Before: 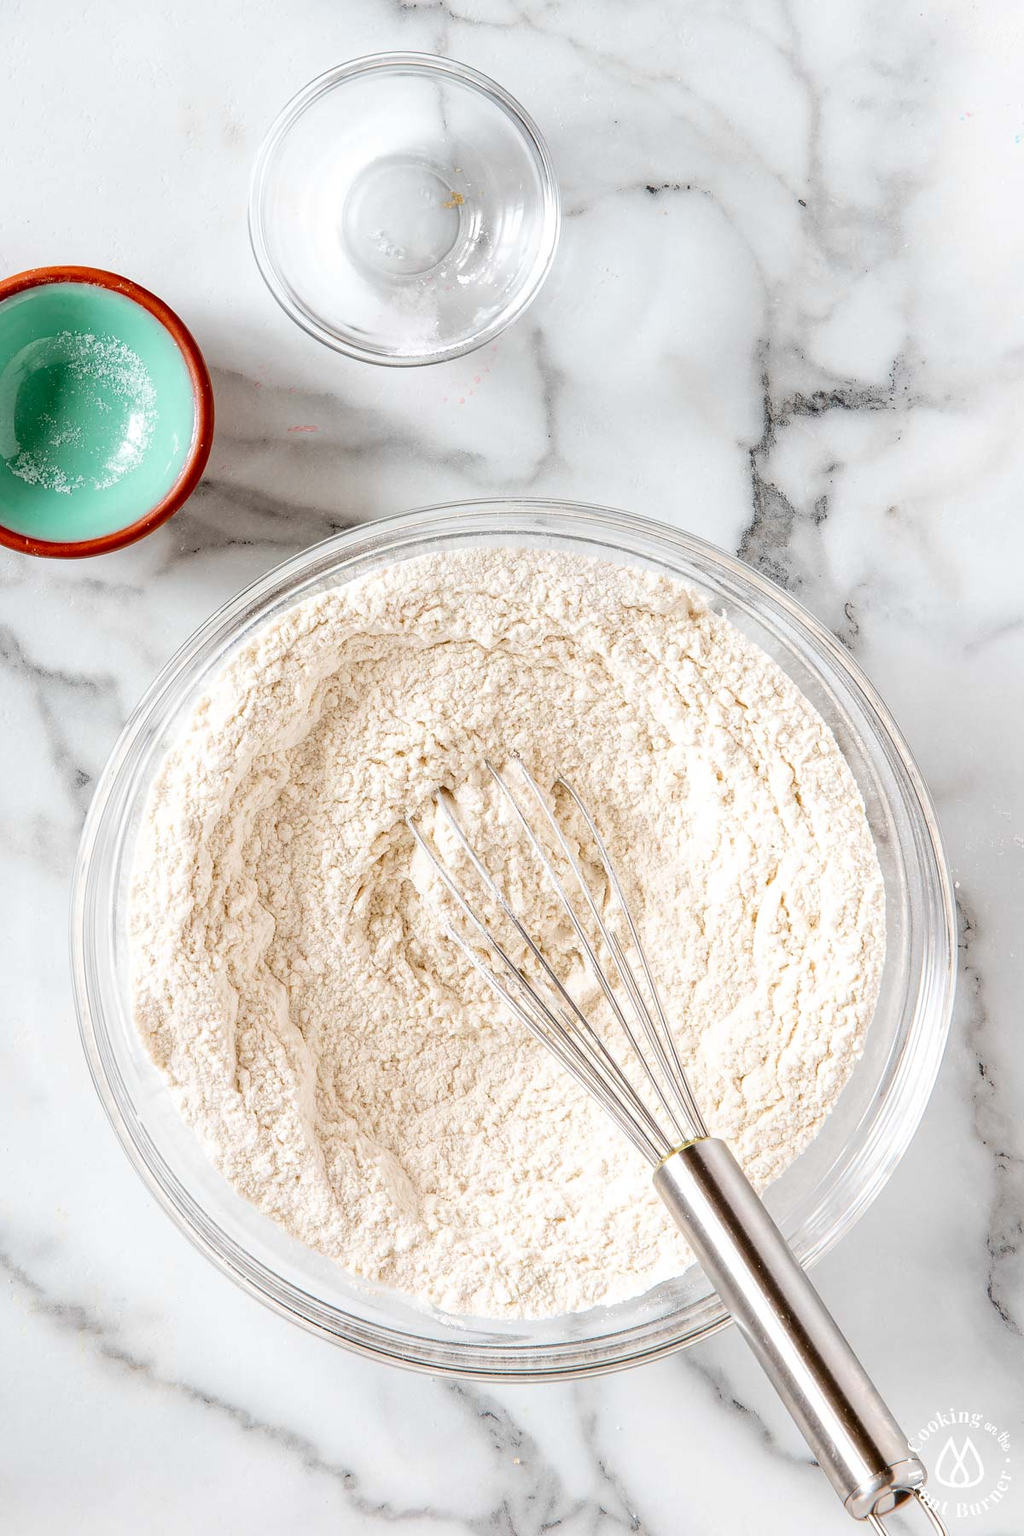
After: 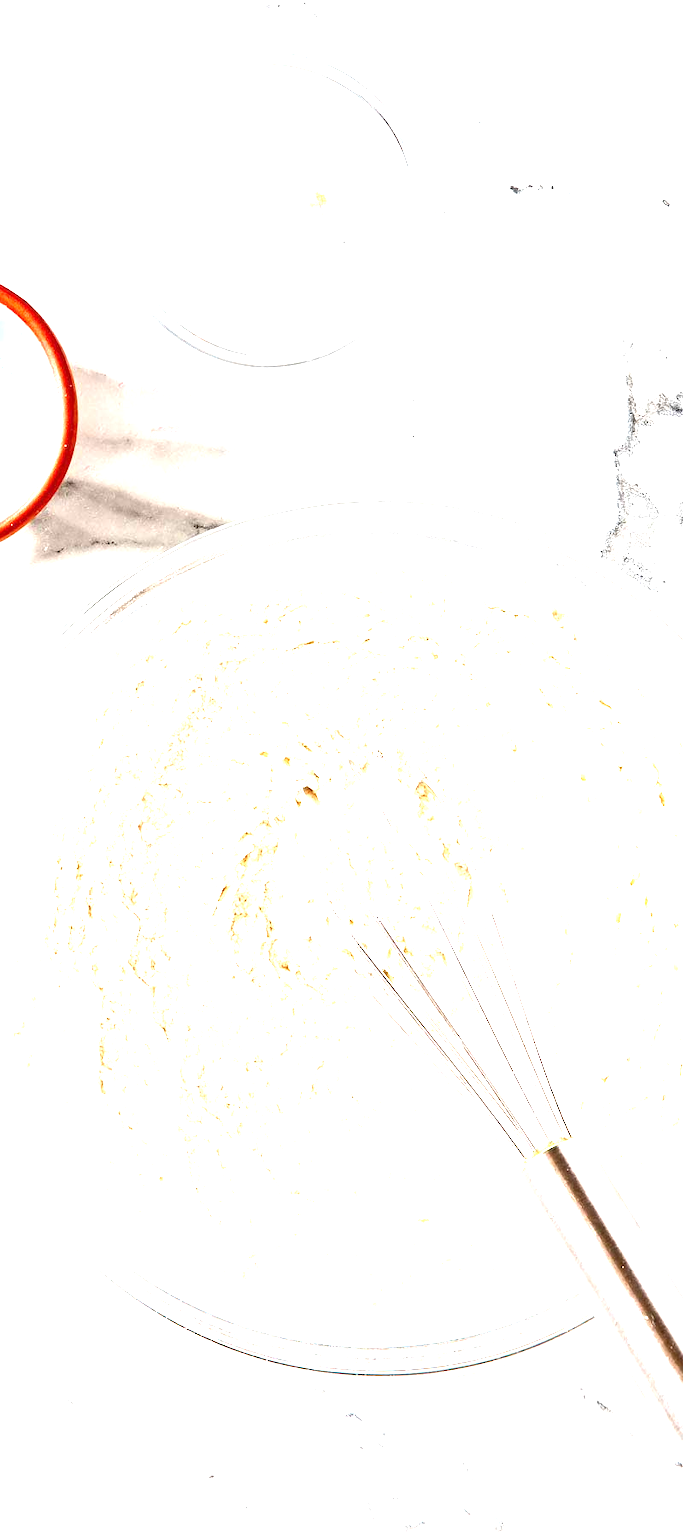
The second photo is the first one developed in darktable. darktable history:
crop and rotate: left 13.338%, right 19.967%
exposure: black level correction 0, exposure 1.978 EV, compensate highlight preservation false
